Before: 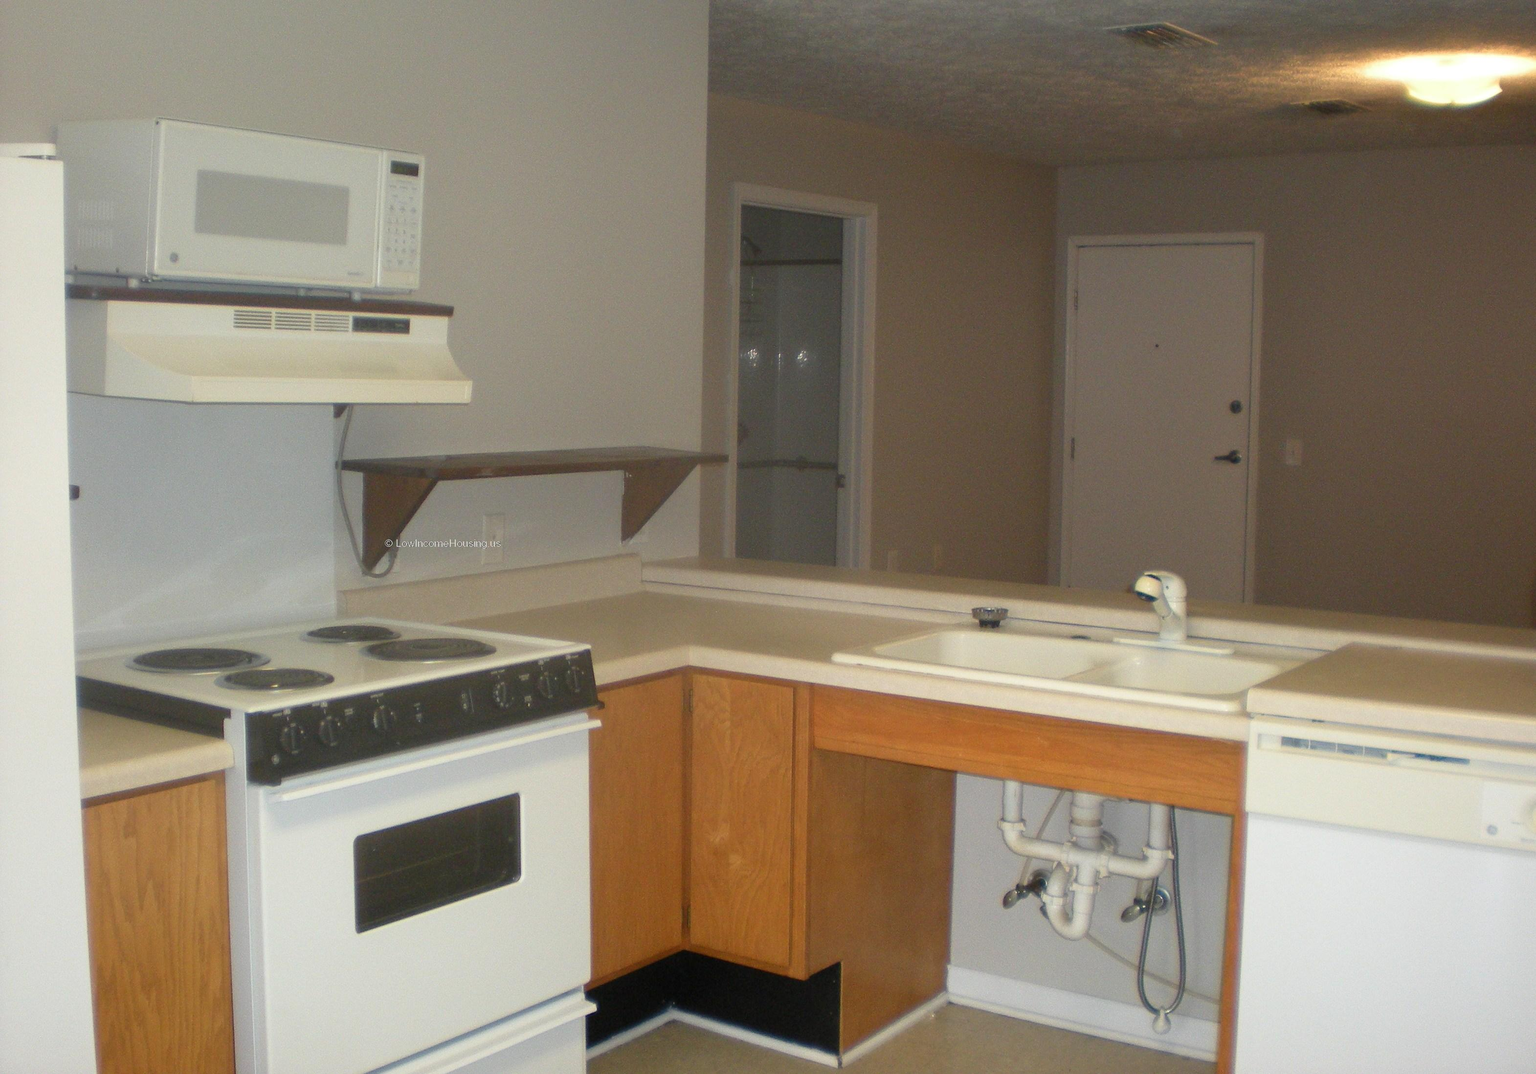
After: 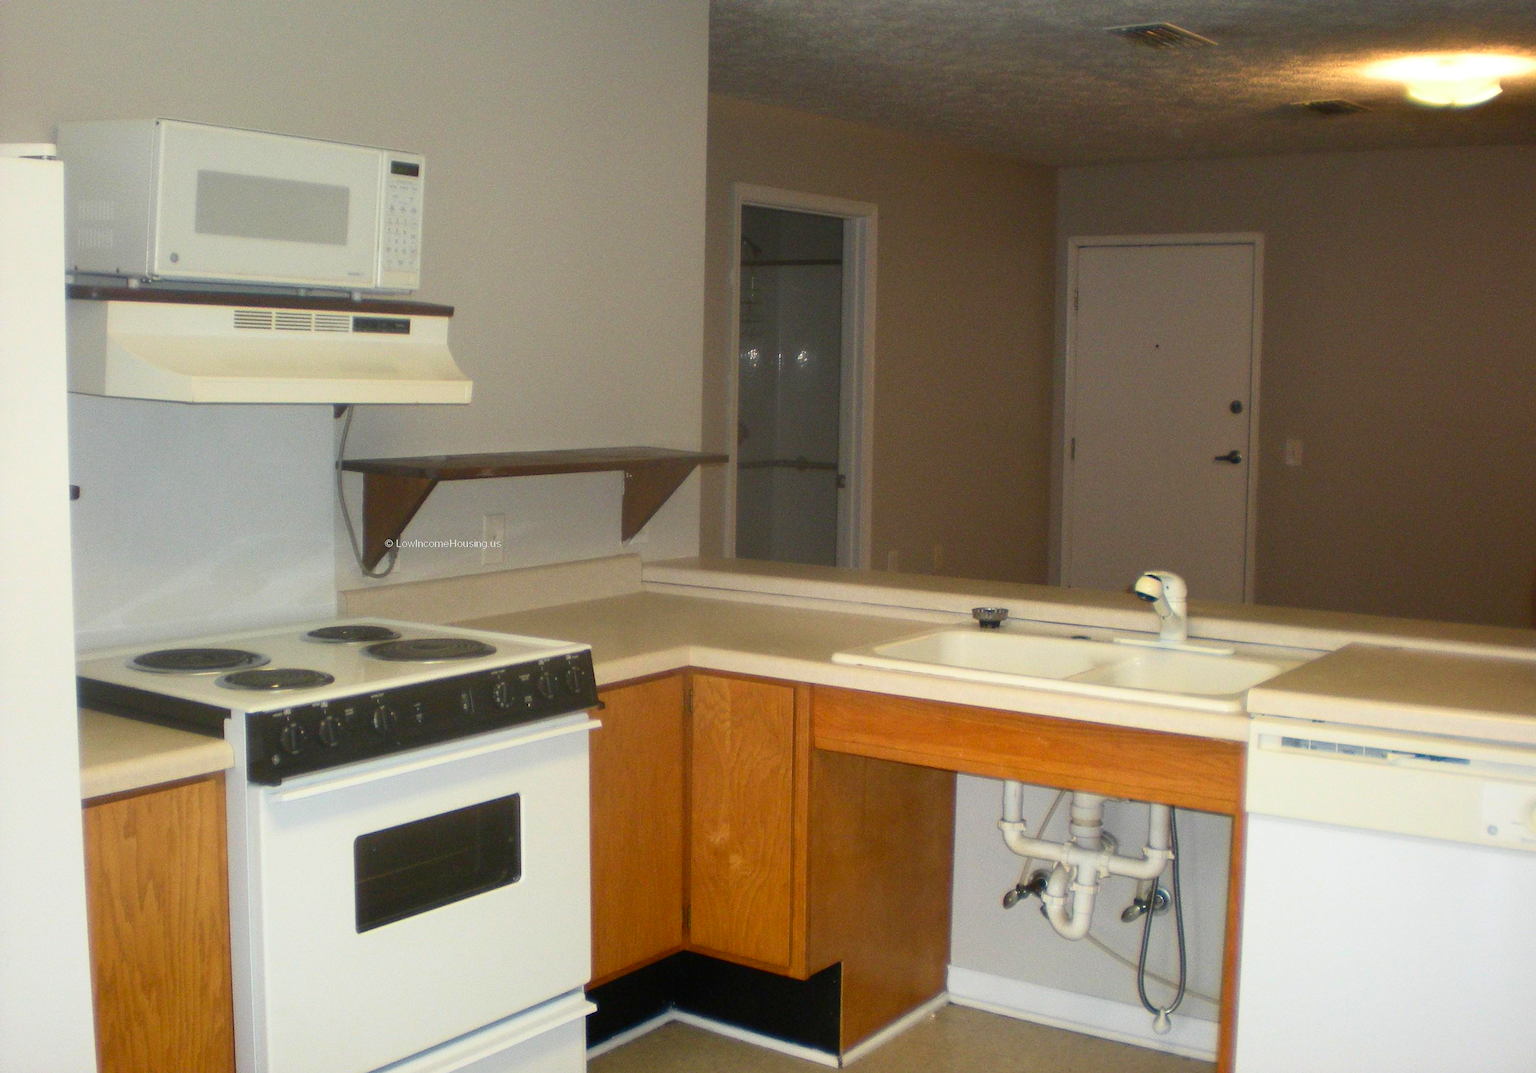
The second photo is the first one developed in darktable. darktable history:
contrast brightness saturation: contrast 0.182, saturation 0.296
